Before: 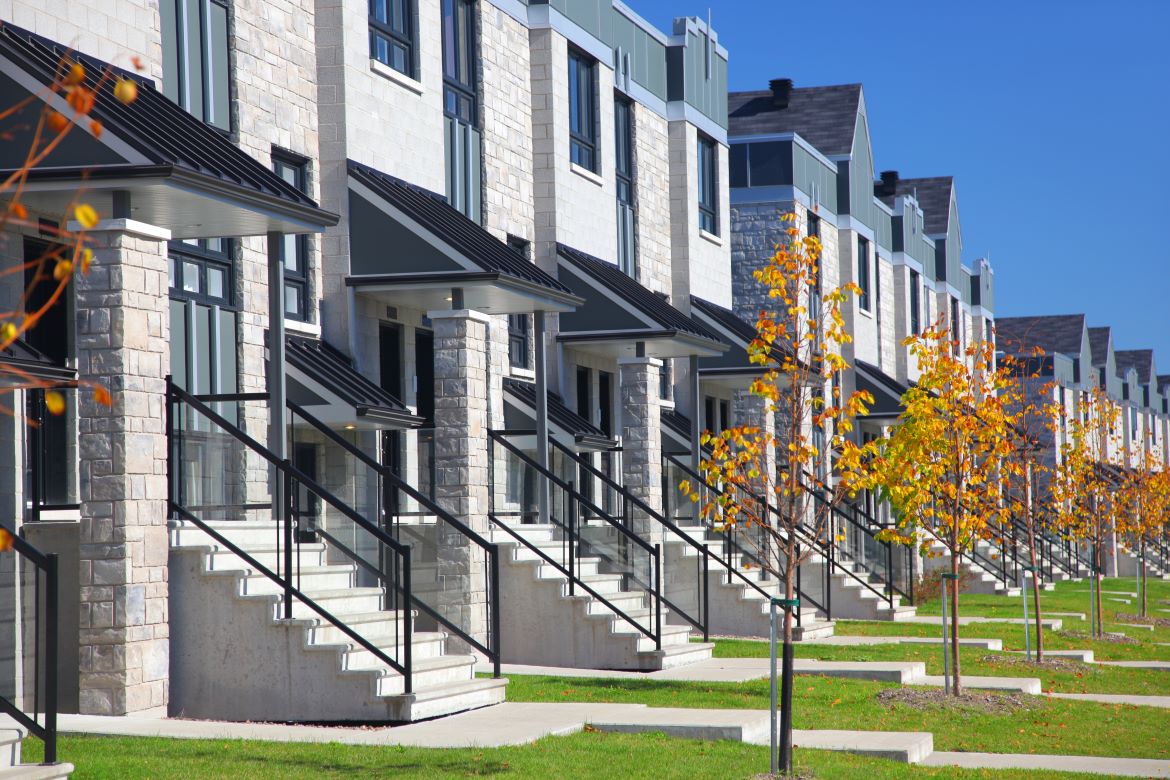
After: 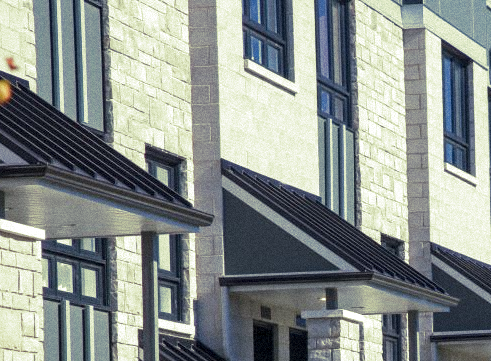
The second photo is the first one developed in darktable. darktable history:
crop and rotate: left 10.817%, top 0.062%, right 47.194%, bottom 53.626%
split-toning: shadows › hue 290.82°, shadows › saturation 0.34, highlights › saturation 0.38, balance 0, compress 50%
grain: mid-tones bias 0%
local contrast: detail 130%
